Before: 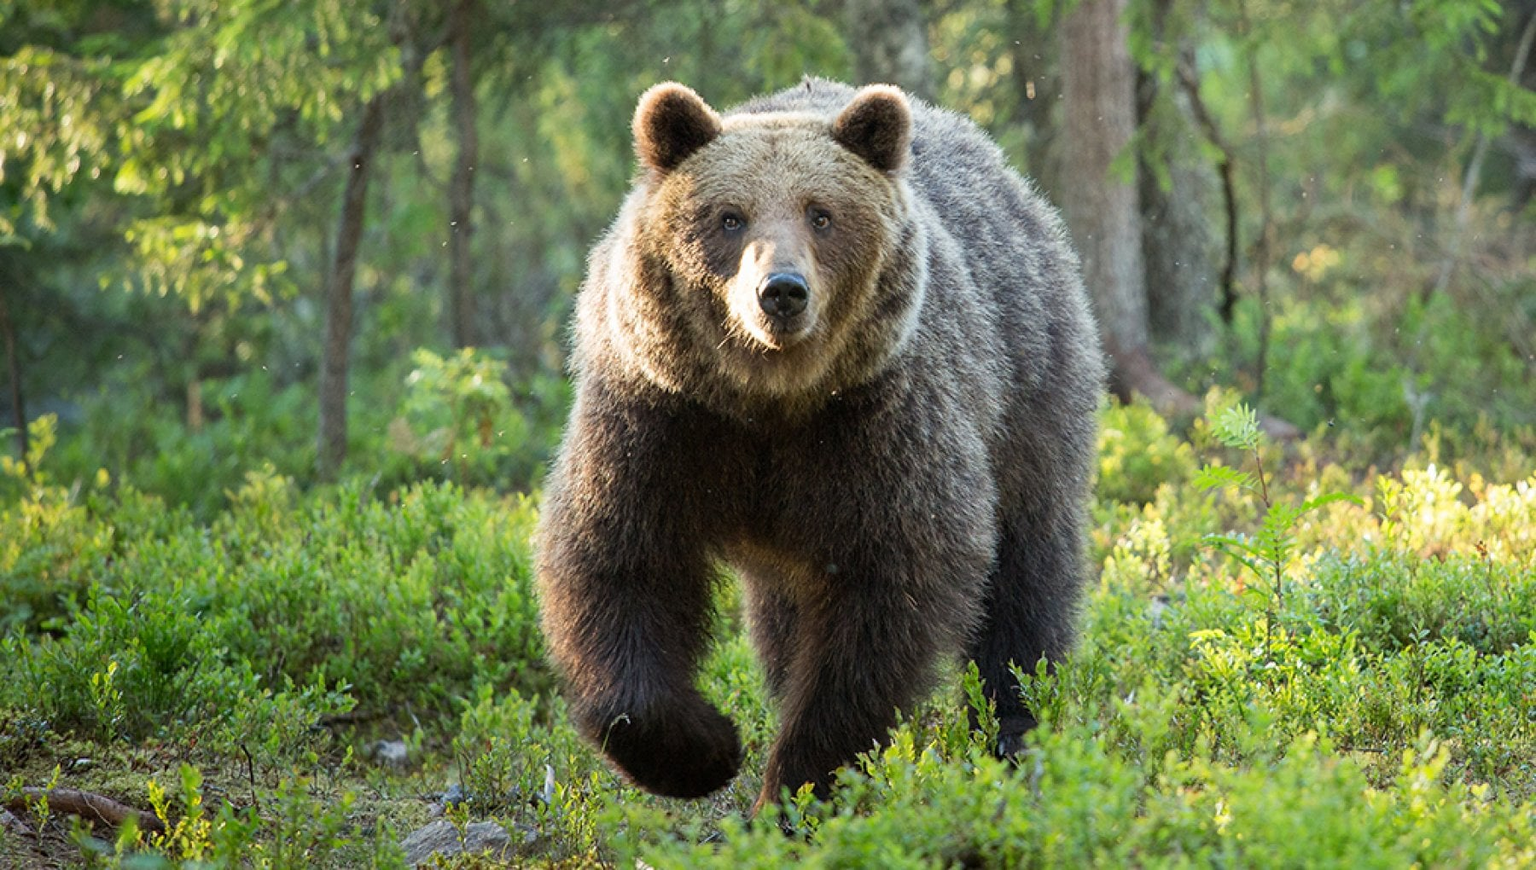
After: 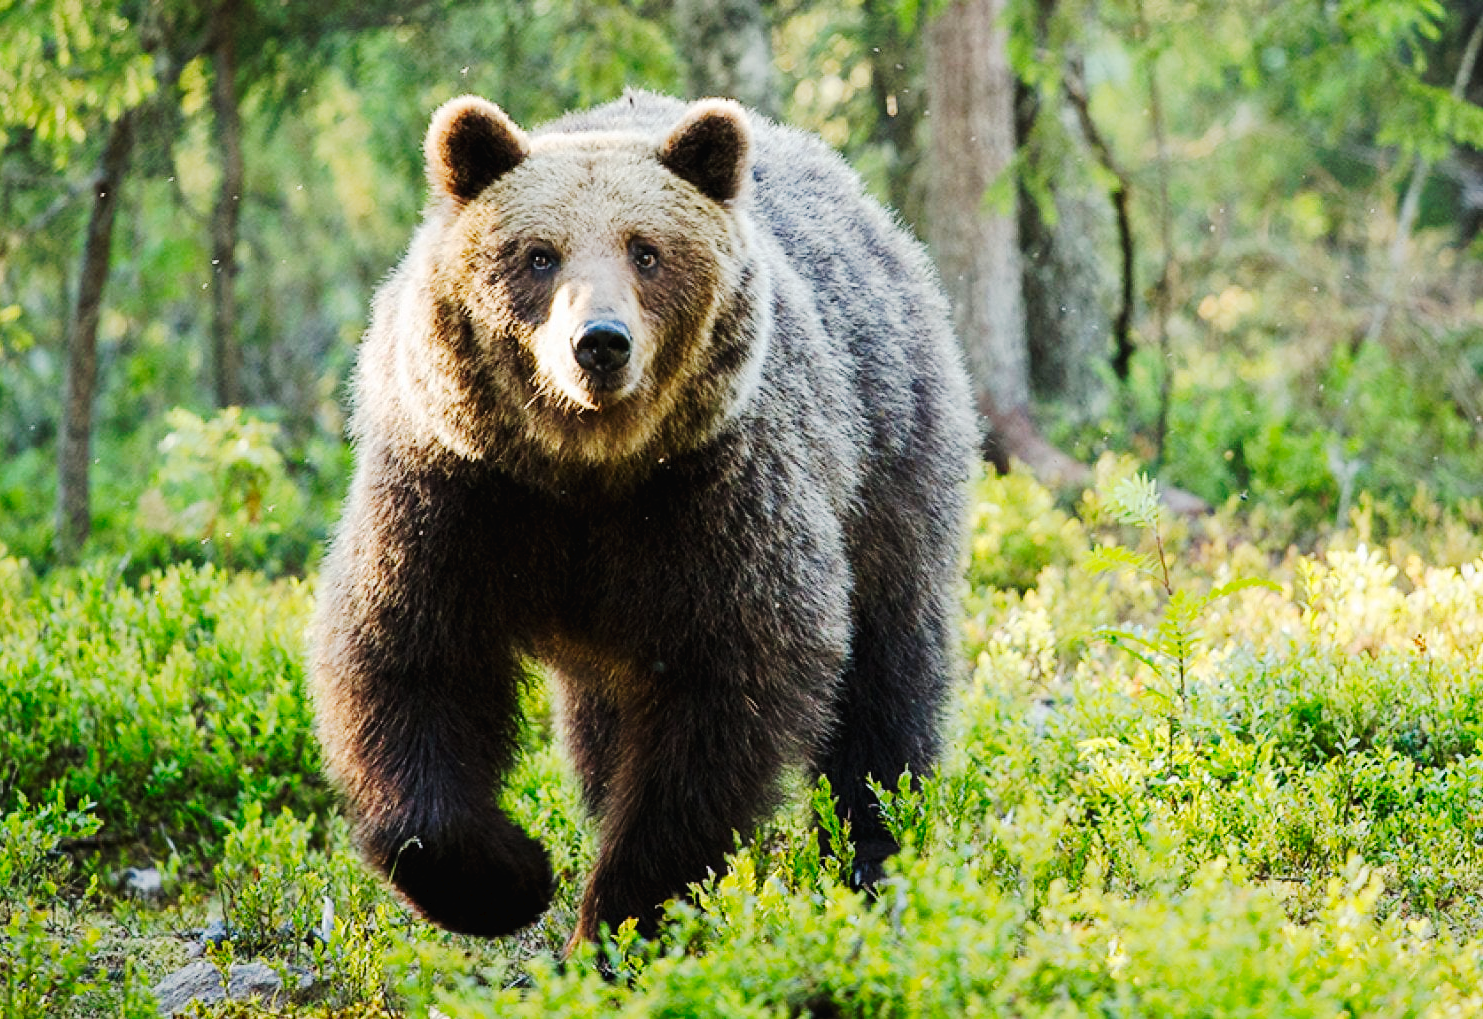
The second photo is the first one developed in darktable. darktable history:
crop: left 17.582%, bottom 0.031%
tone curve: curves: ch0 [(0, 0) (0.003, 0.017) (0.011, 0.017) (0.025, 0.017) (0.044, 0.019) (0.069, 0.03) (0.1, 0.046) (0.136, 0.066) (0.177, 0.104) (0.224, 0.151) (0.277, 0.231) (0.335, 0.321) (0.399, 0.454) (0.468, 0.567) (0.543, 0.674) (0.623, 0.763) (0.709, 0.82) (0.801, 0.872) (0.898, 0.934) (1, 1)], preserve colors none
